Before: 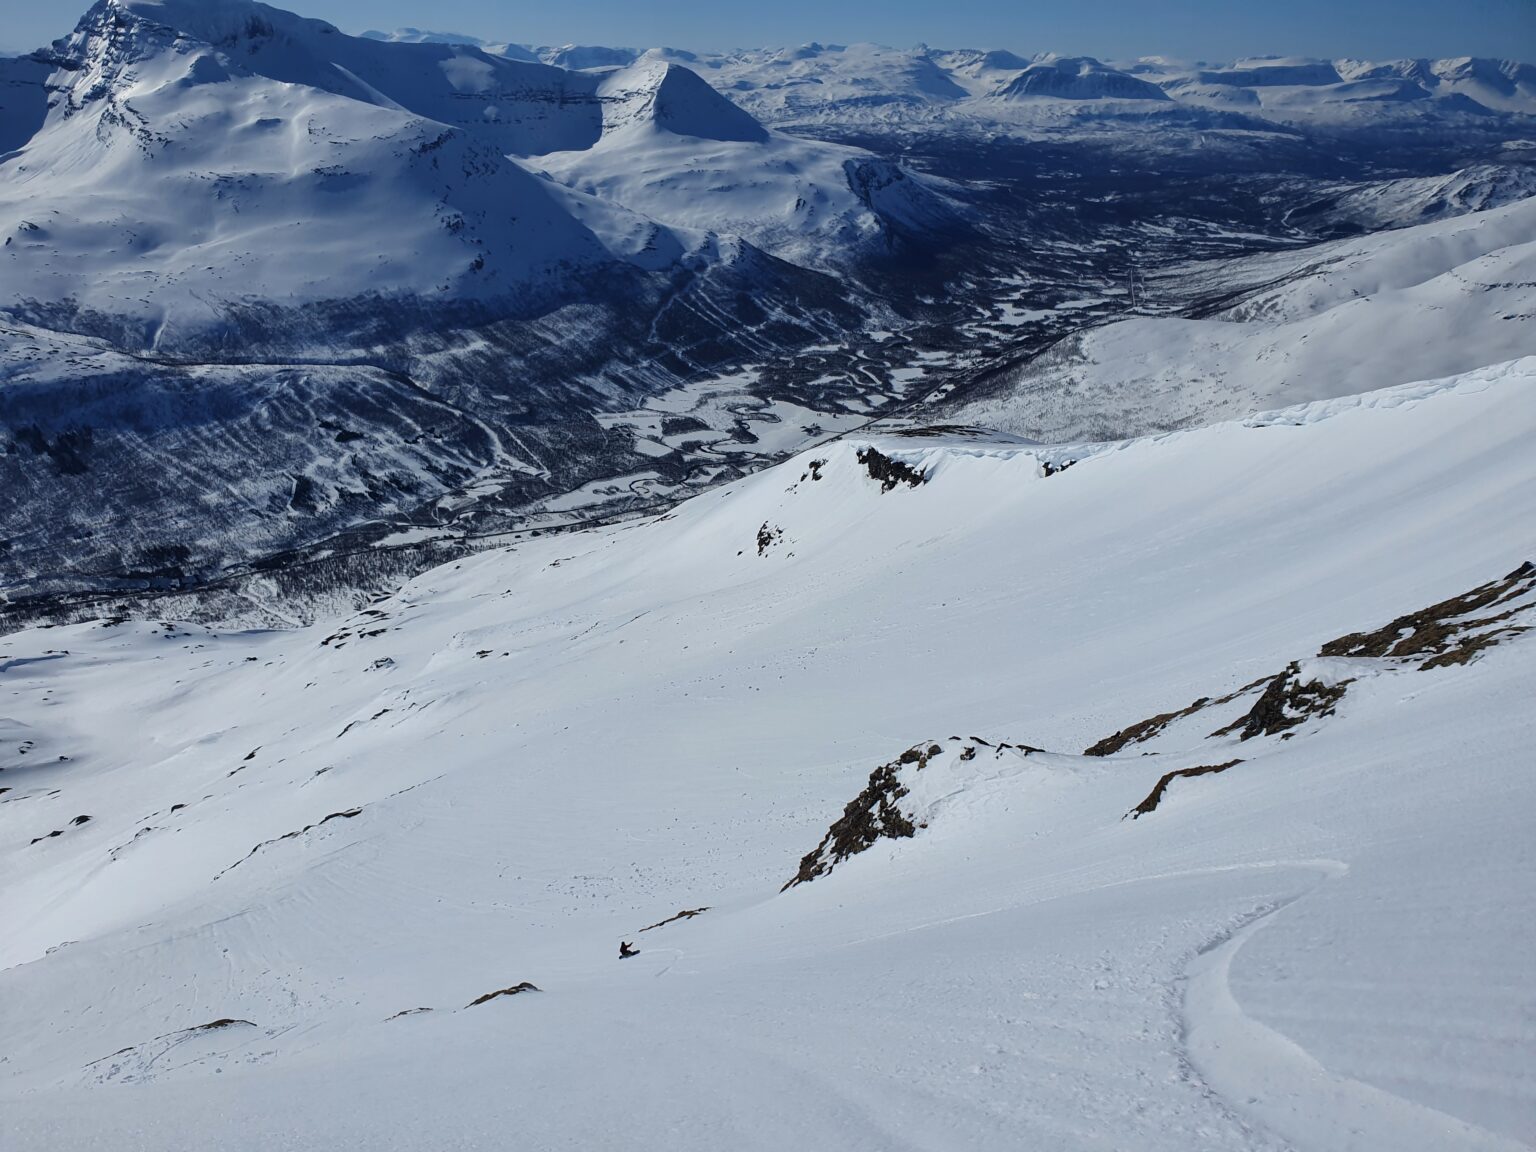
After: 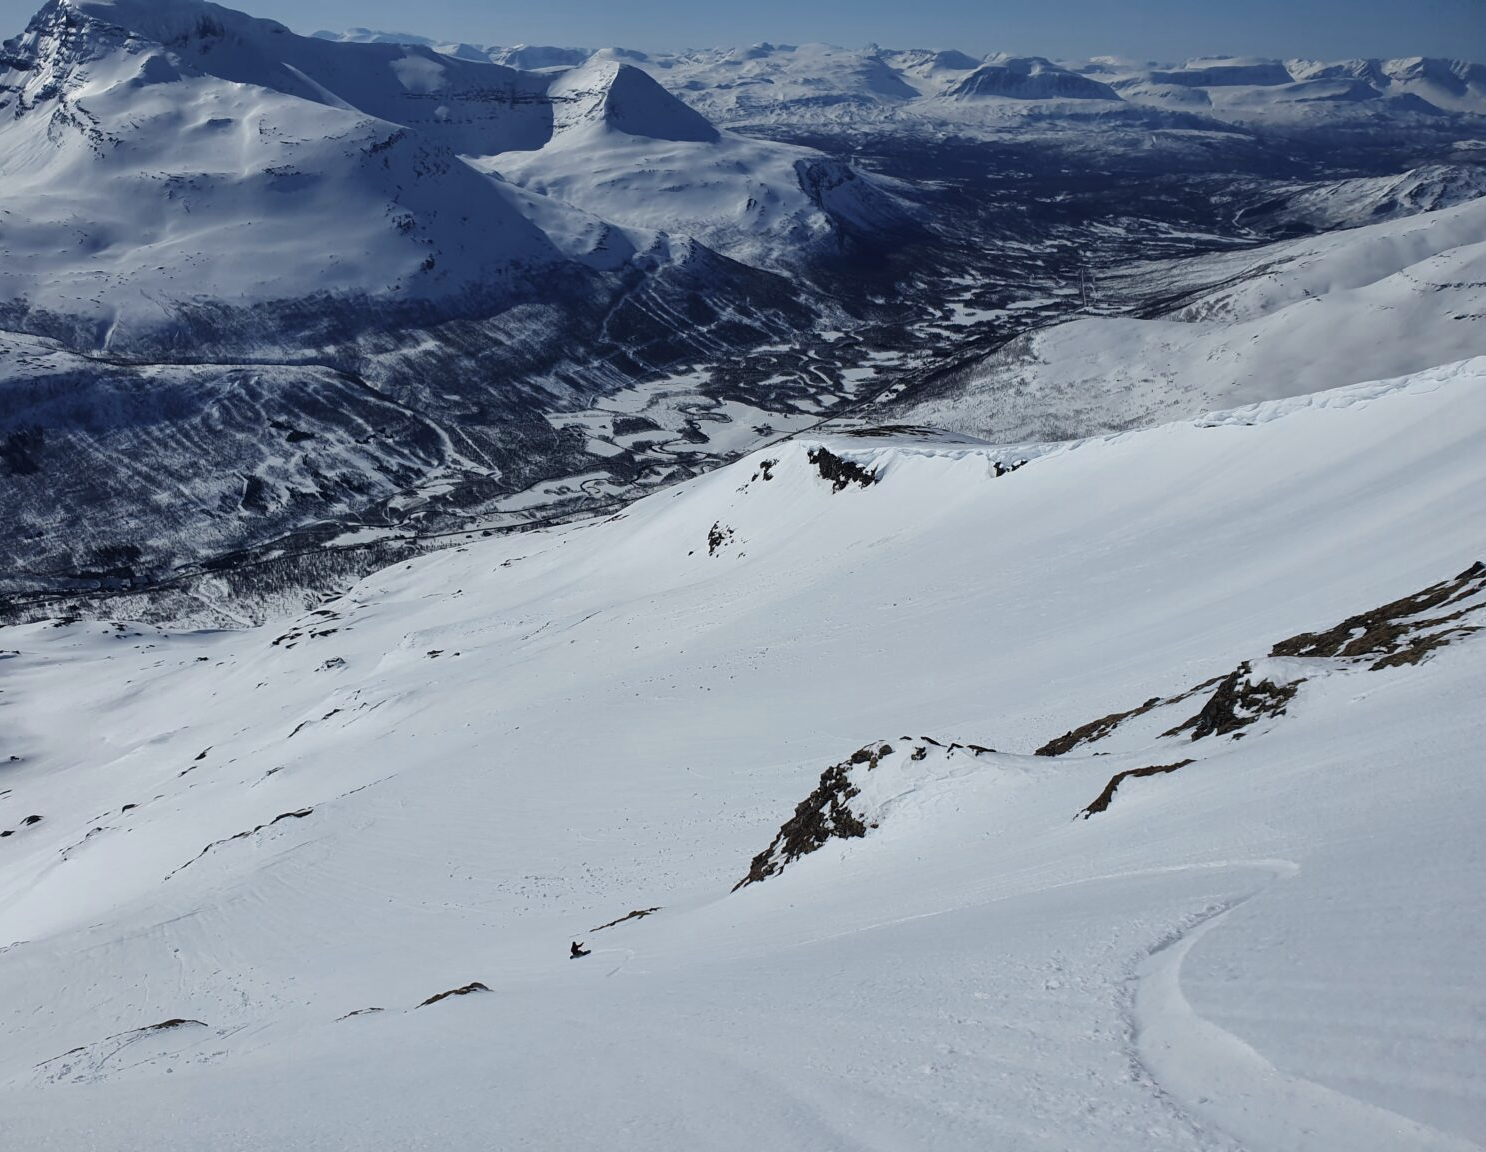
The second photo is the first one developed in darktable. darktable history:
crop and rotate: left 3.22%
contrast brightness saturation: saturation -0.174
